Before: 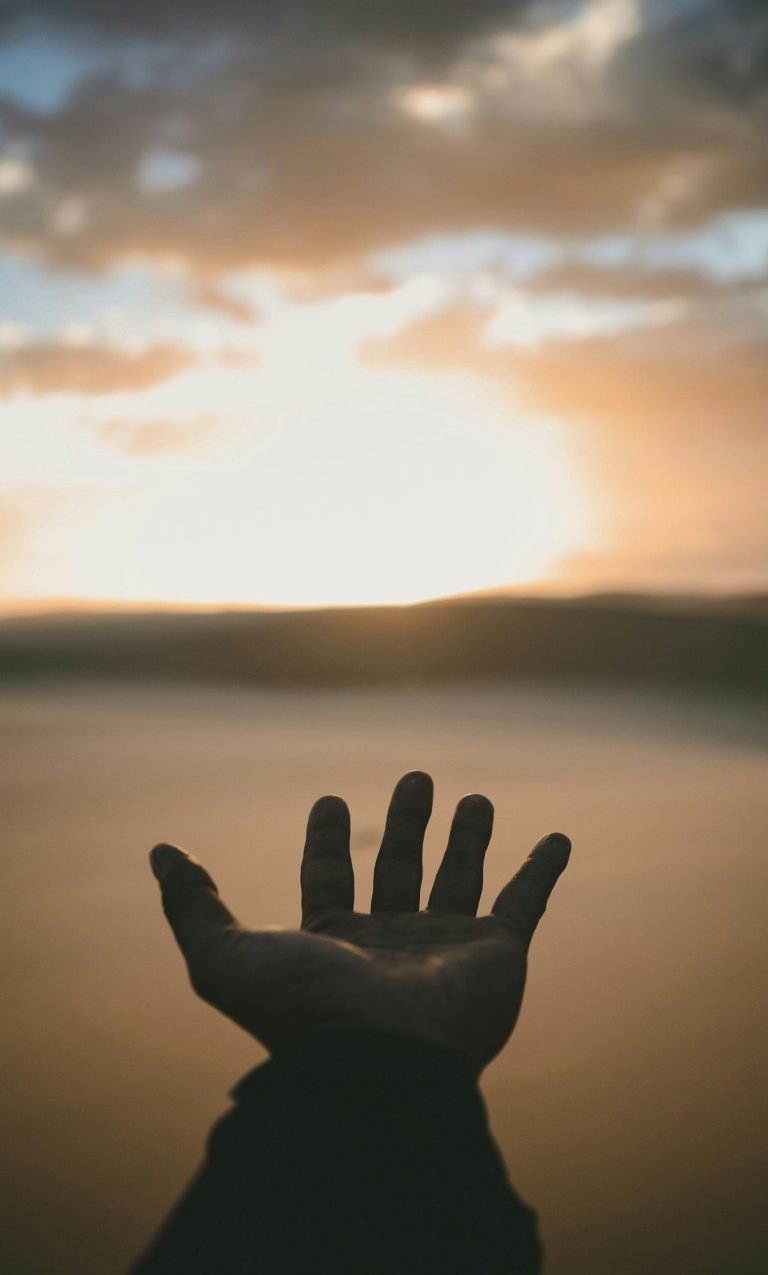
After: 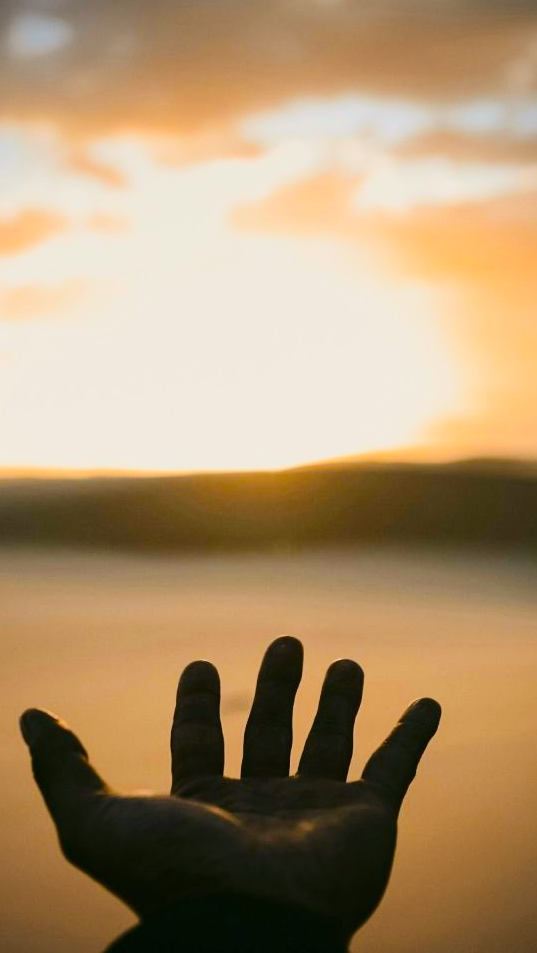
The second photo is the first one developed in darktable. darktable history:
exposure: black level correction 0.001, exposure 0.3 EV, compensate highlight preservation false
crop and rotate: left 17.046%, top 10.659%, right 12.989%, bottom 14.553%
contrast brightness saturation: contrast 0.22
color correction: highlights a* 0.816, highlights b* 2.78, saturation 1.1
vignetting: fall-off radius 60.92%
color balance rgb: linear chroma grading › global chroma 15%, perceptual saturation grading › global saturation 30%
filmic rgb: black relative exposure -8.15 EV, white relative exposure 3.76 EV, hardness 4.46
